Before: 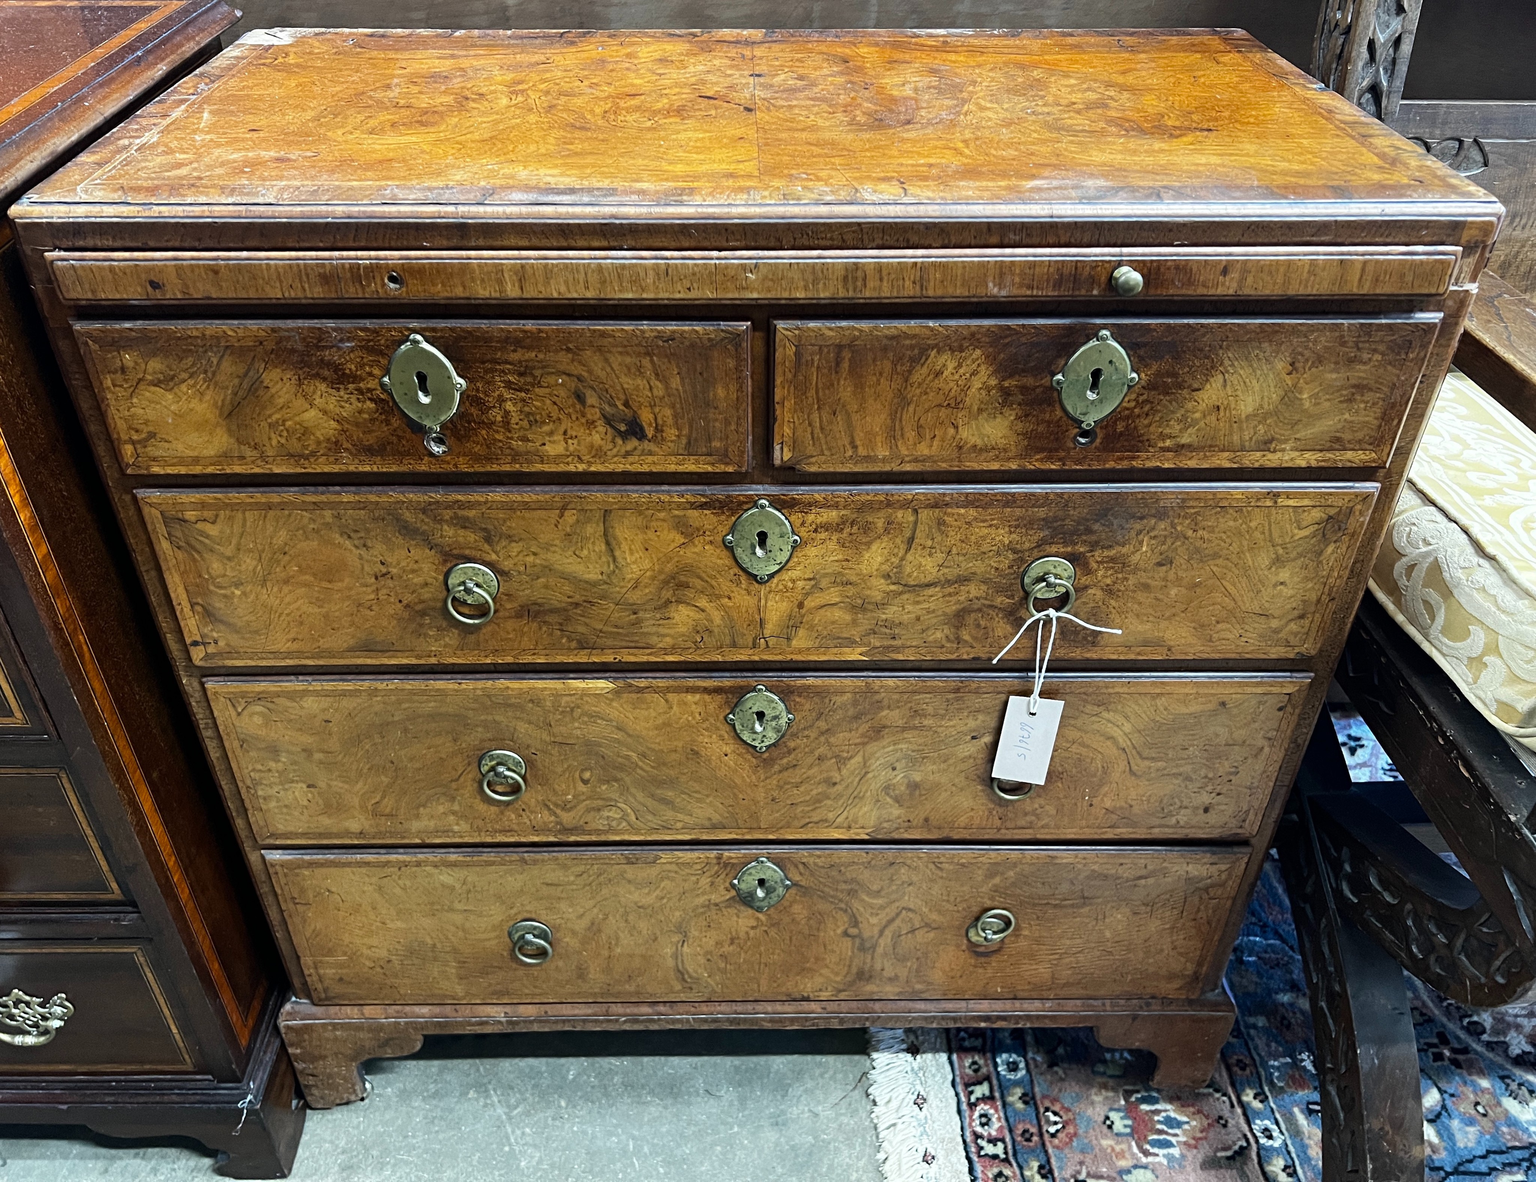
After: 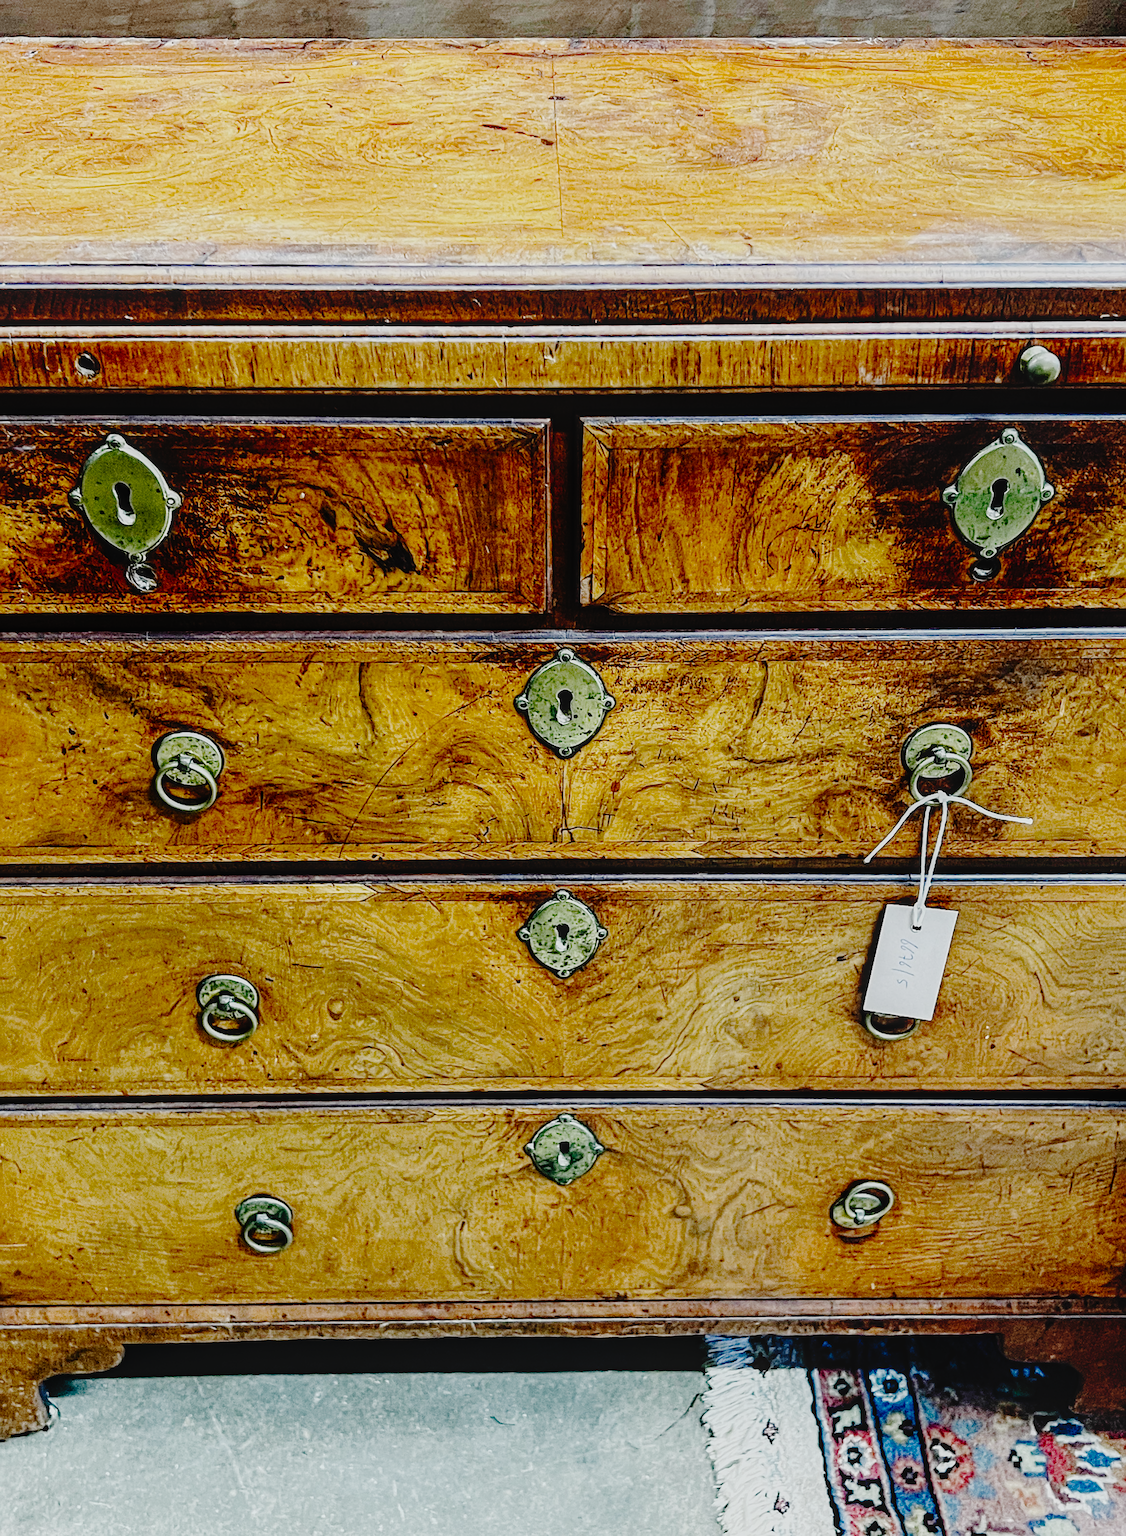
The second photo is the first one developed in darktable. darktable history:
base curve: curves: ch0 [(0, 0) (0.036, 0.01) (0.123, 0.254) (0.258, 0.504) (0.507, 0.748) (1, 1)], preserve colors none
local contrast: detail 110%
sharpen: on, module defaults
shadows and highlights: radius 122.11, shadows 21.48, white point adjustment -9.71, highlights -13.64, soften with gaussian
crop: left 21.332%, right 22.238%
color balance rgb: global offset › hue 172.19°, linear chroma grading › global chroma -15.552%, perceptual saturation grading › global saturation 20%, perceptual saturation grading › highlights -25.835%, perceptual saturation grading › shadows 25.519%
haze removal: compatibility mode true, adaptive false
